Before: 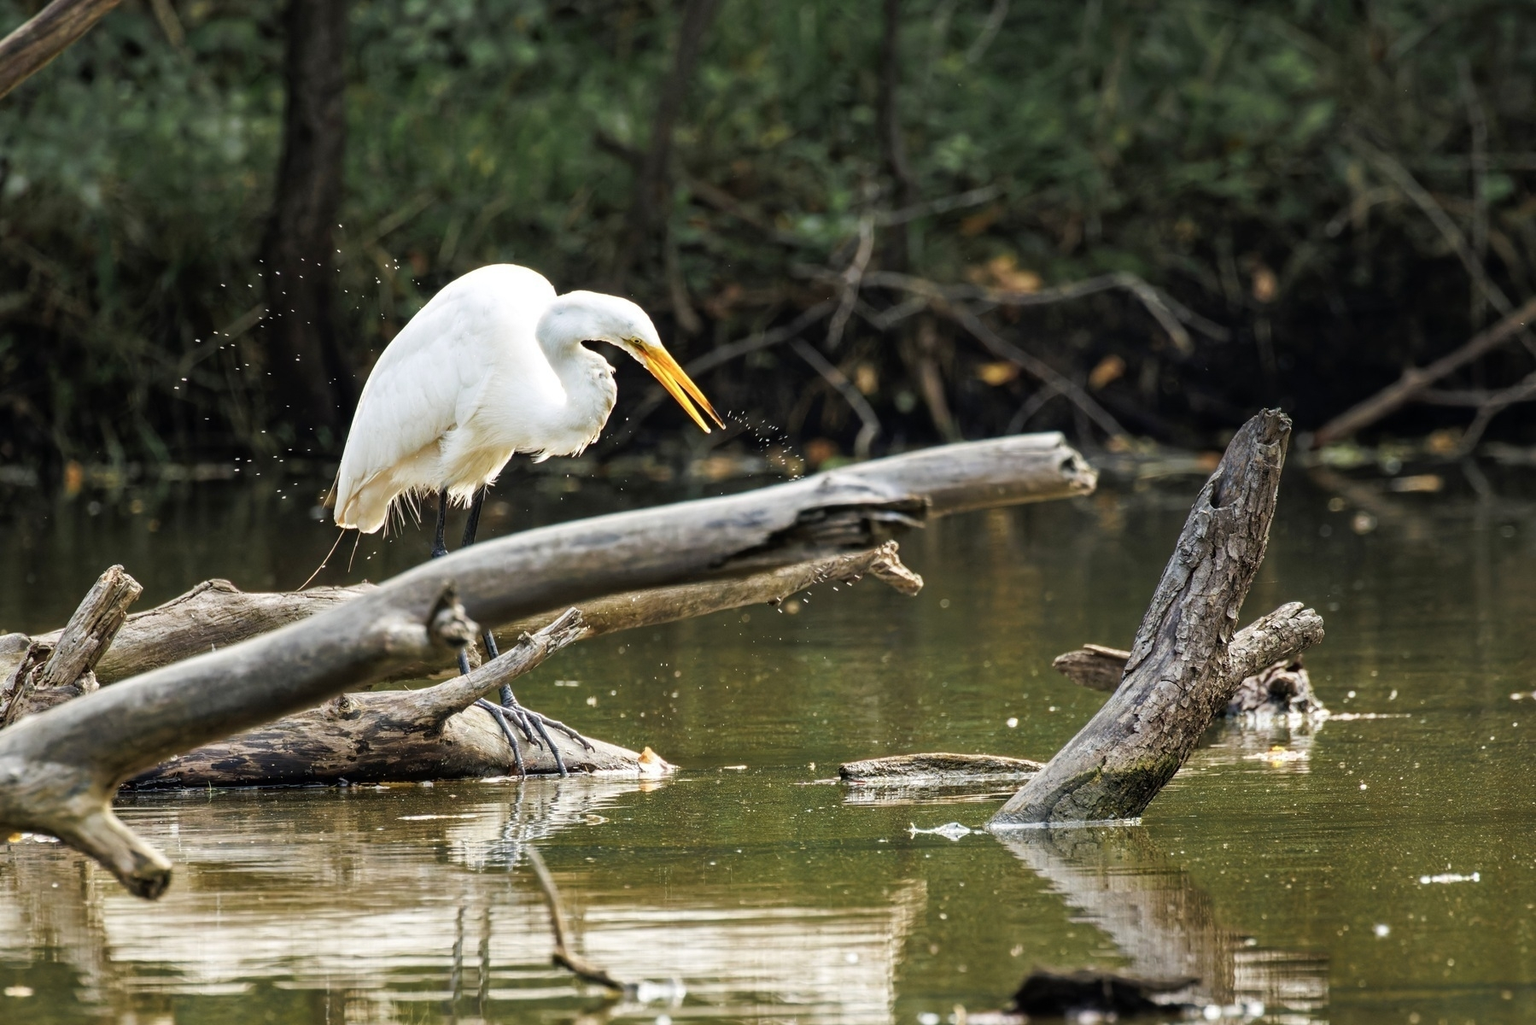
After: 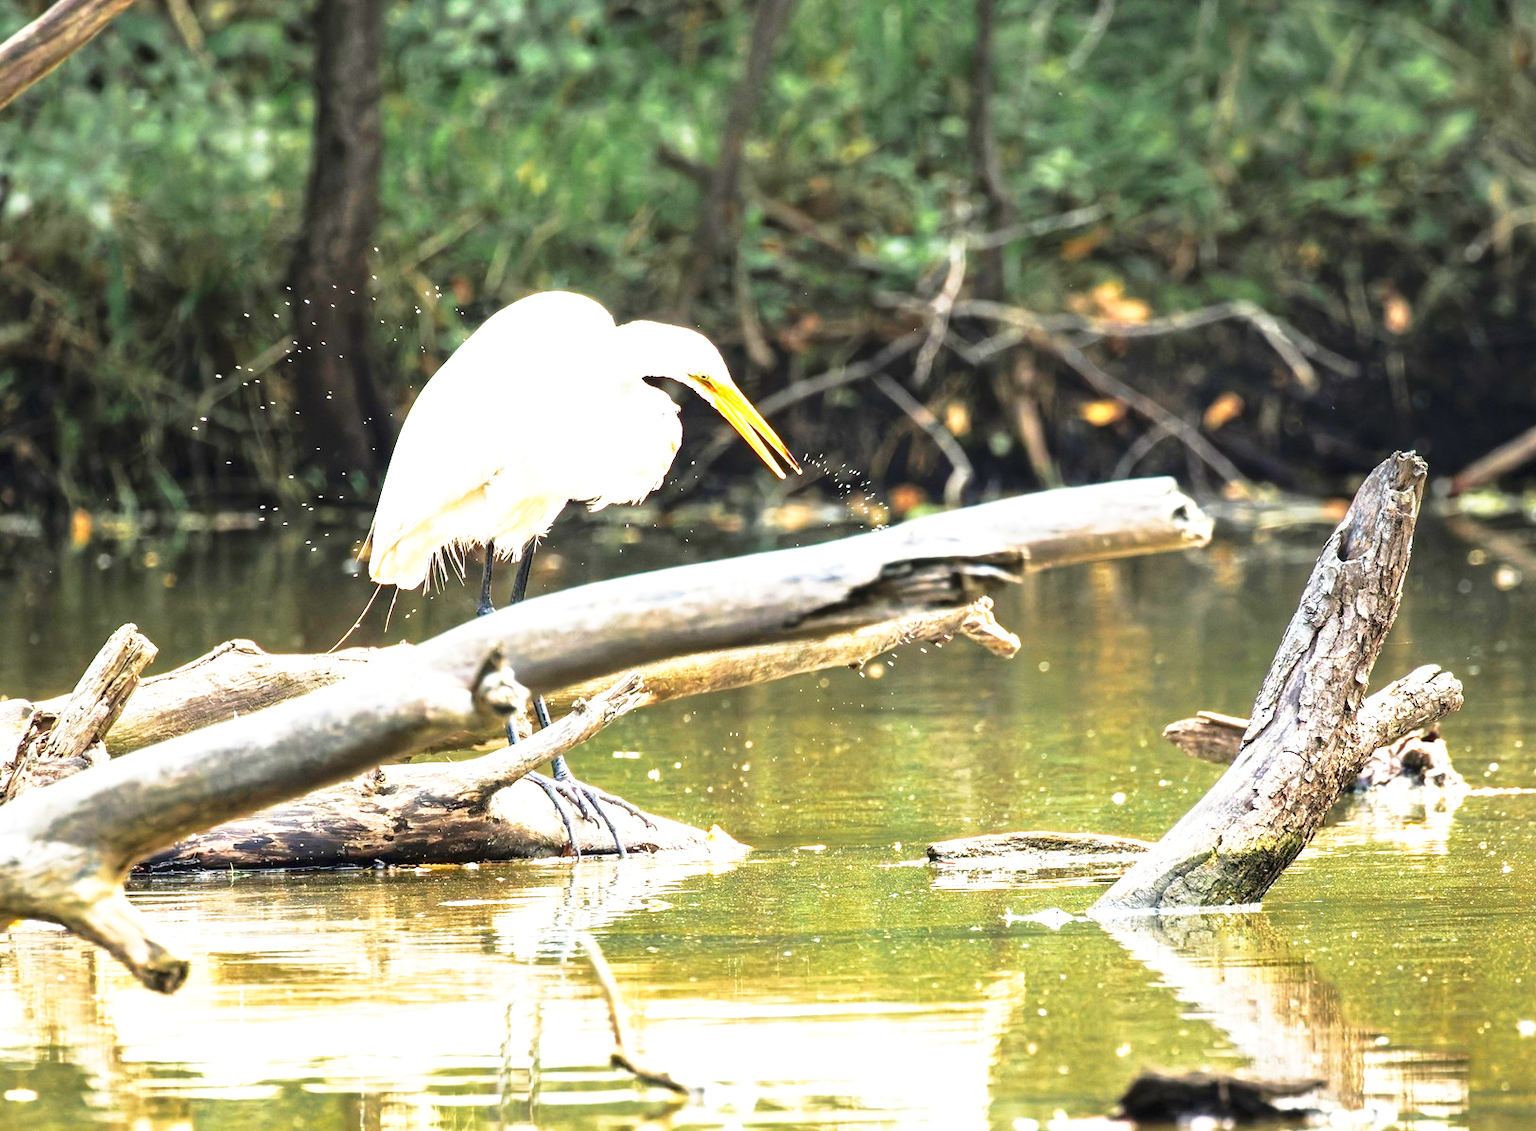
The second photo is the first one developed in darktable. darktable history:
exposure: black level correction 0, exposure 1.452 EV, compensate highlight preservation false
base curve: curves: ch0 [(0, 0) (0.557, 0.834) (1, 1)], preserve colors none
crop: right 9.477%, bottom 0.034%
